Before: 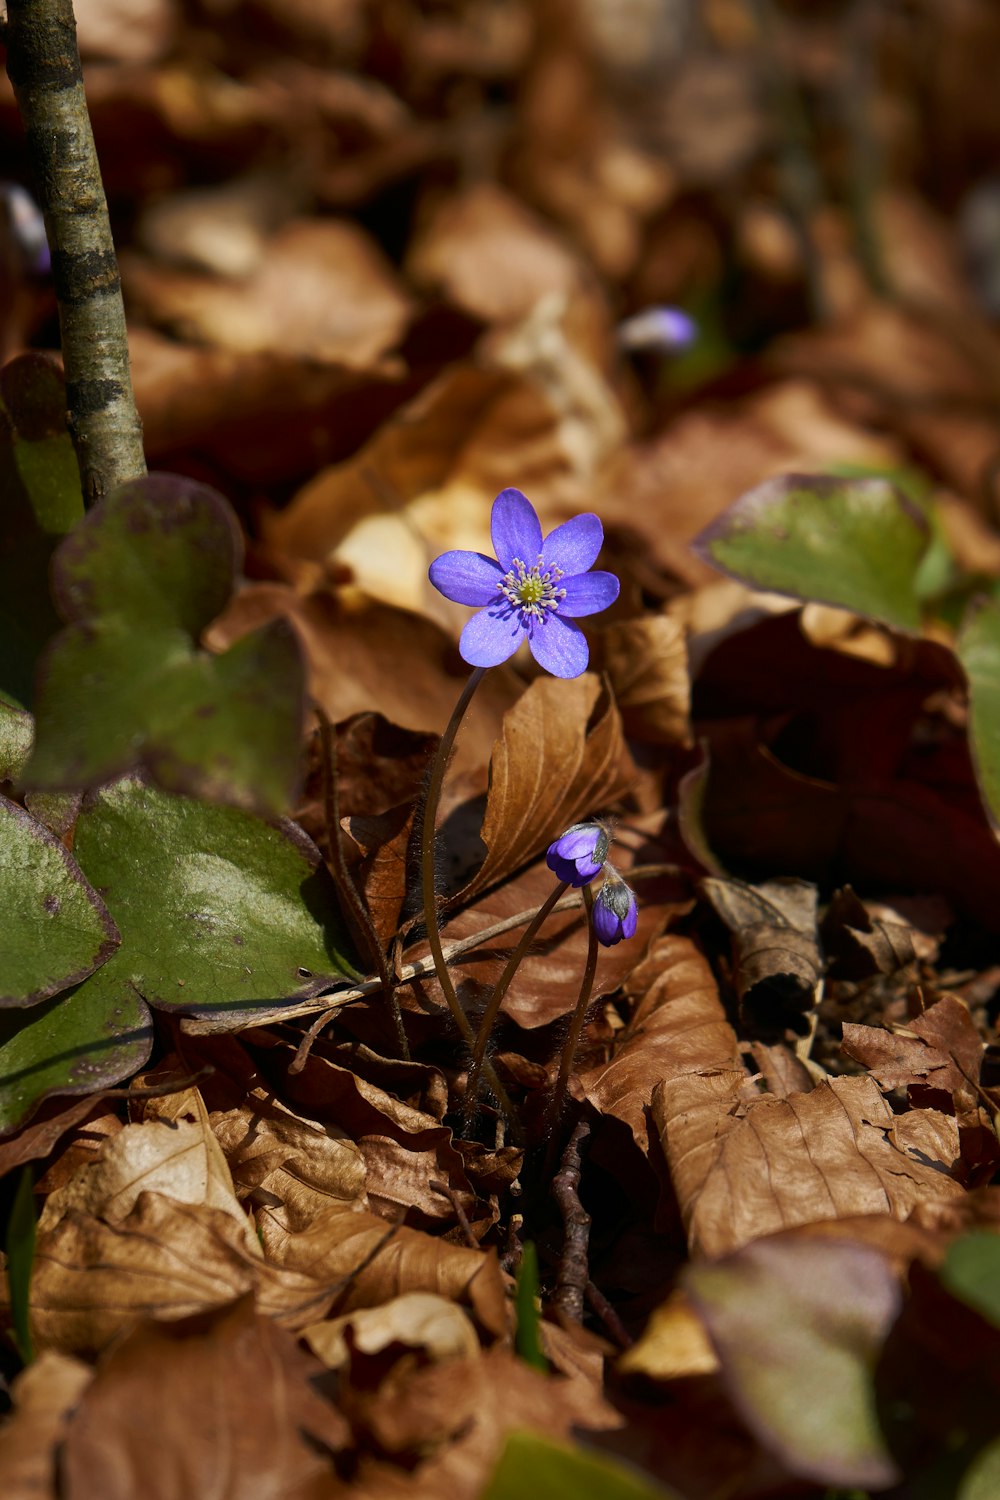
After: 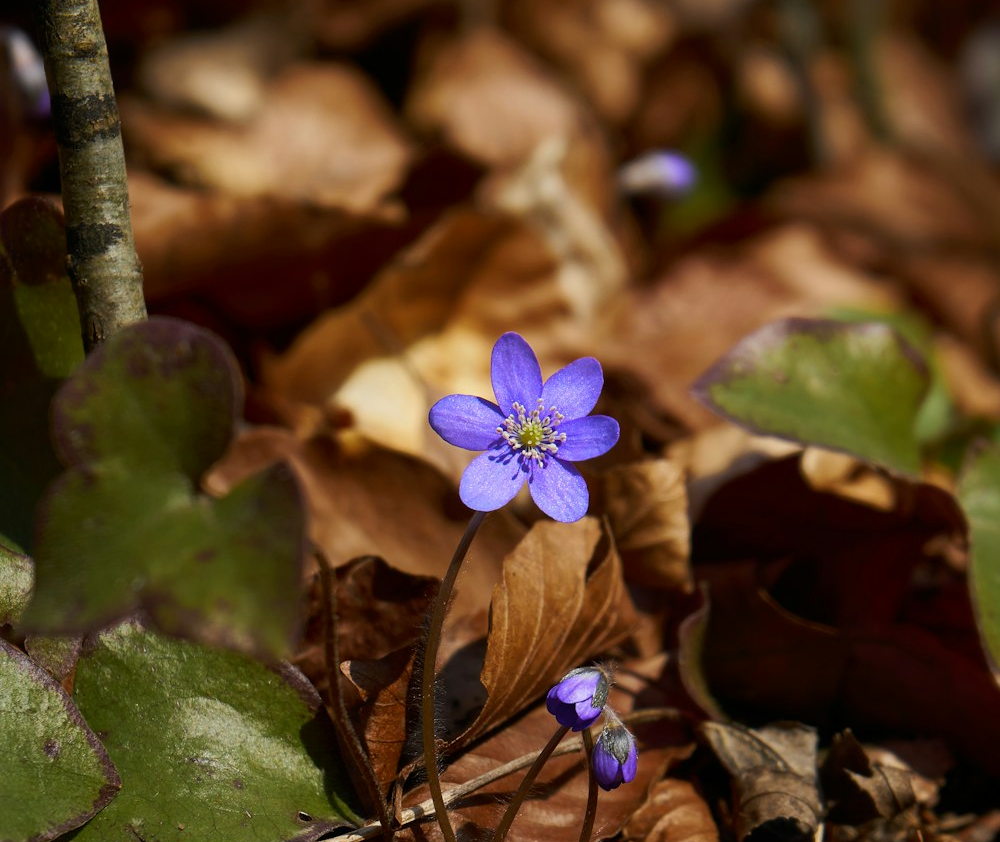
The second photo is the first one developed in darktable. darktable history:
crop and rotate: top 10.453%, bottom 33.41%
tone equalizer: on, module defaults
